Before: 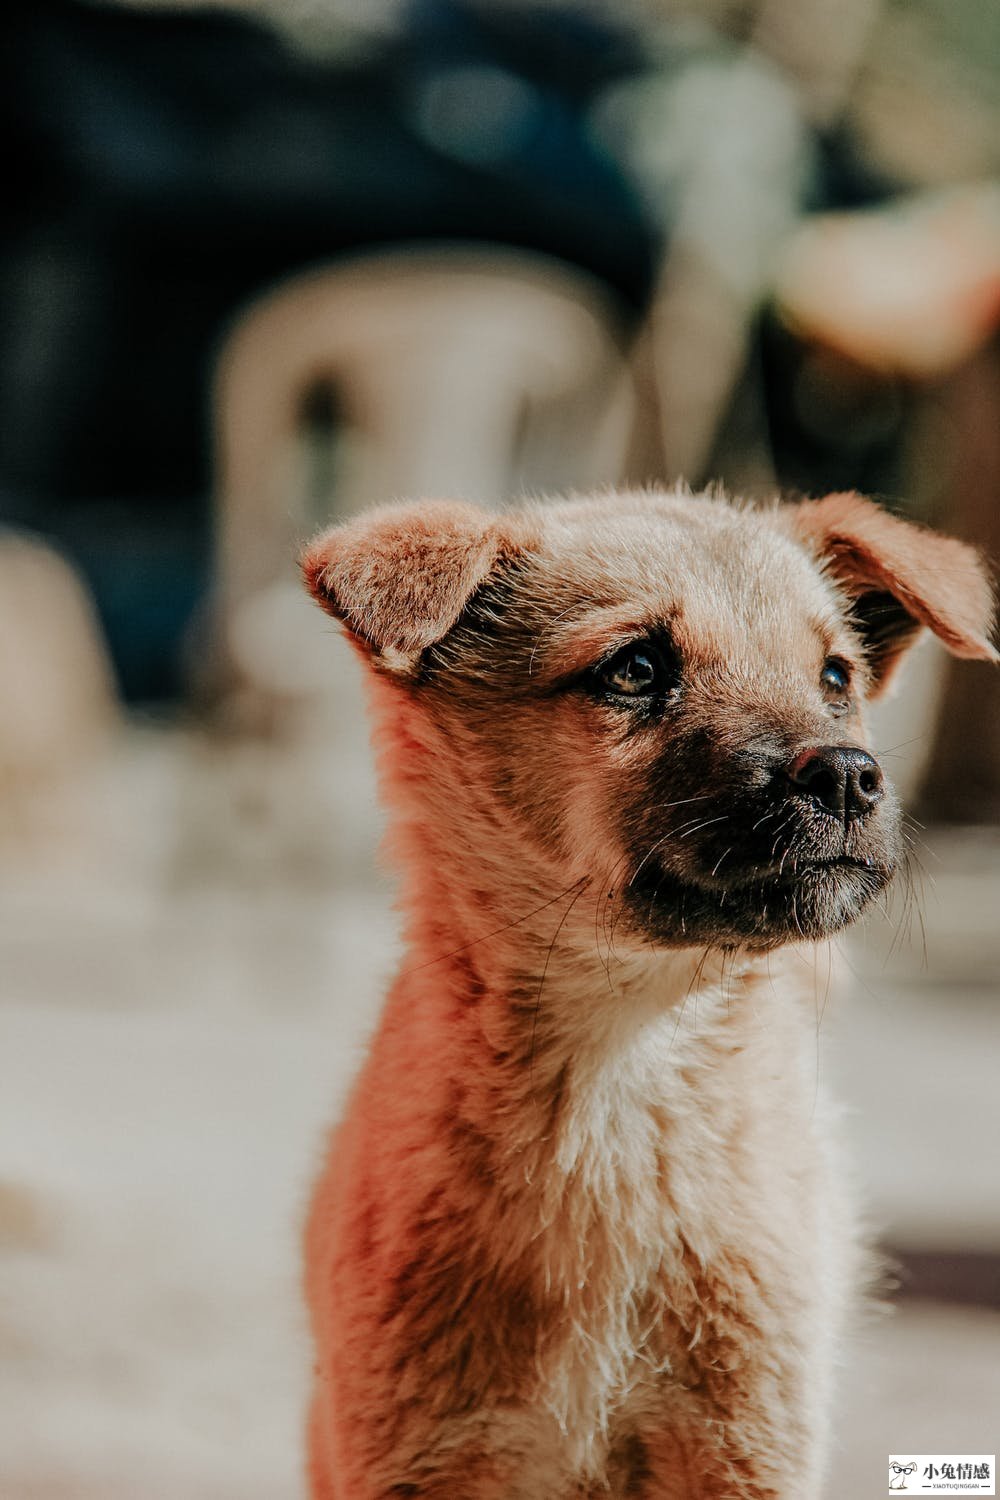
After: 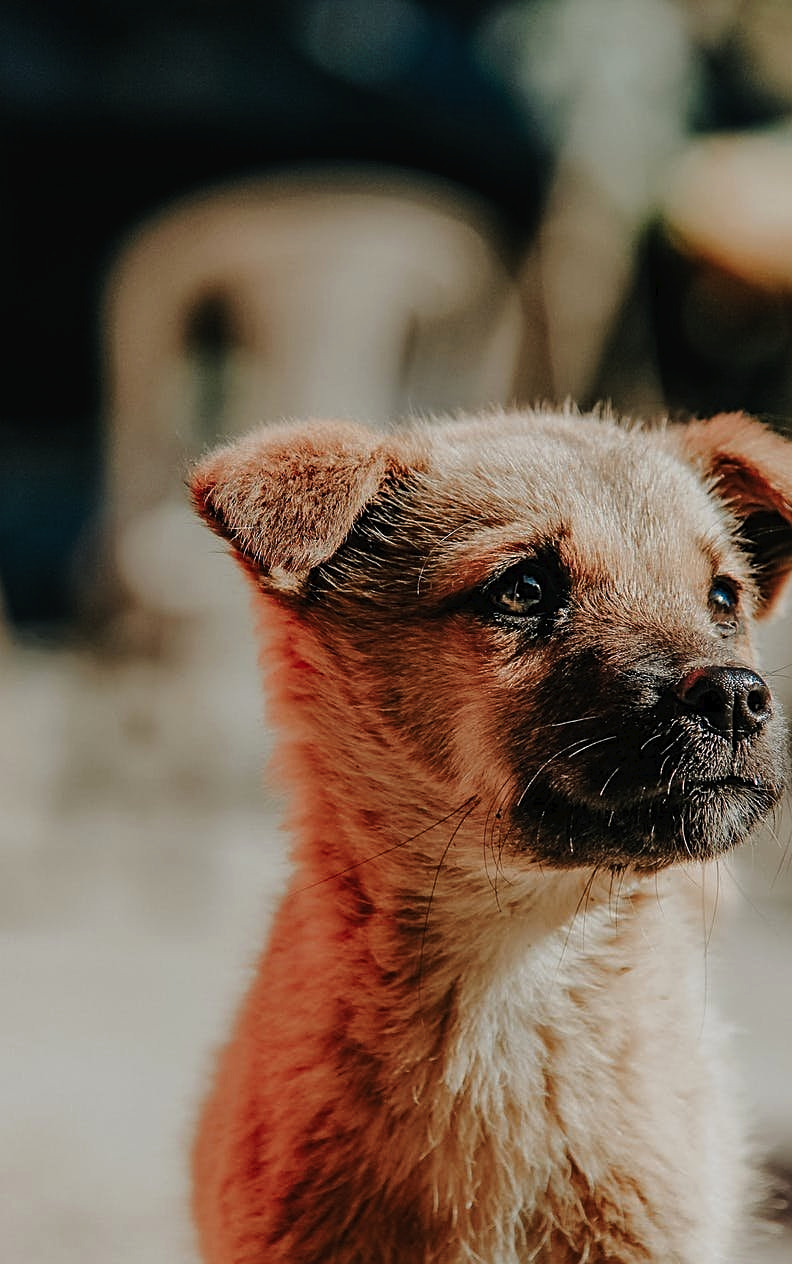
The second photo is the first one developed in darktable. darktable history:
sharpen: on, module defaults
tone curve: curves: ch0 [(0, 0) (0.003, 0.019) (0.011, 0.022) (0.025, 0.027) (0.044, 0.037) (0.069, 0.049) (0.1, 0.066) (0.136, 0.091) (0.177, 0.125) (0.224, 0.159) (0.277, 0.206) (0.335, 0.266) (0.399, 0.332) (0.468, 0.411) (0.543, 0.492) (0.623, 0.577) (0.709, 0.668) (0.801, 0.767) (0.898, 0.869) (1, 1)], preserve colors none
crop: left 11.225%, top 5.381%, right 9.565%, bottom 10.314%
